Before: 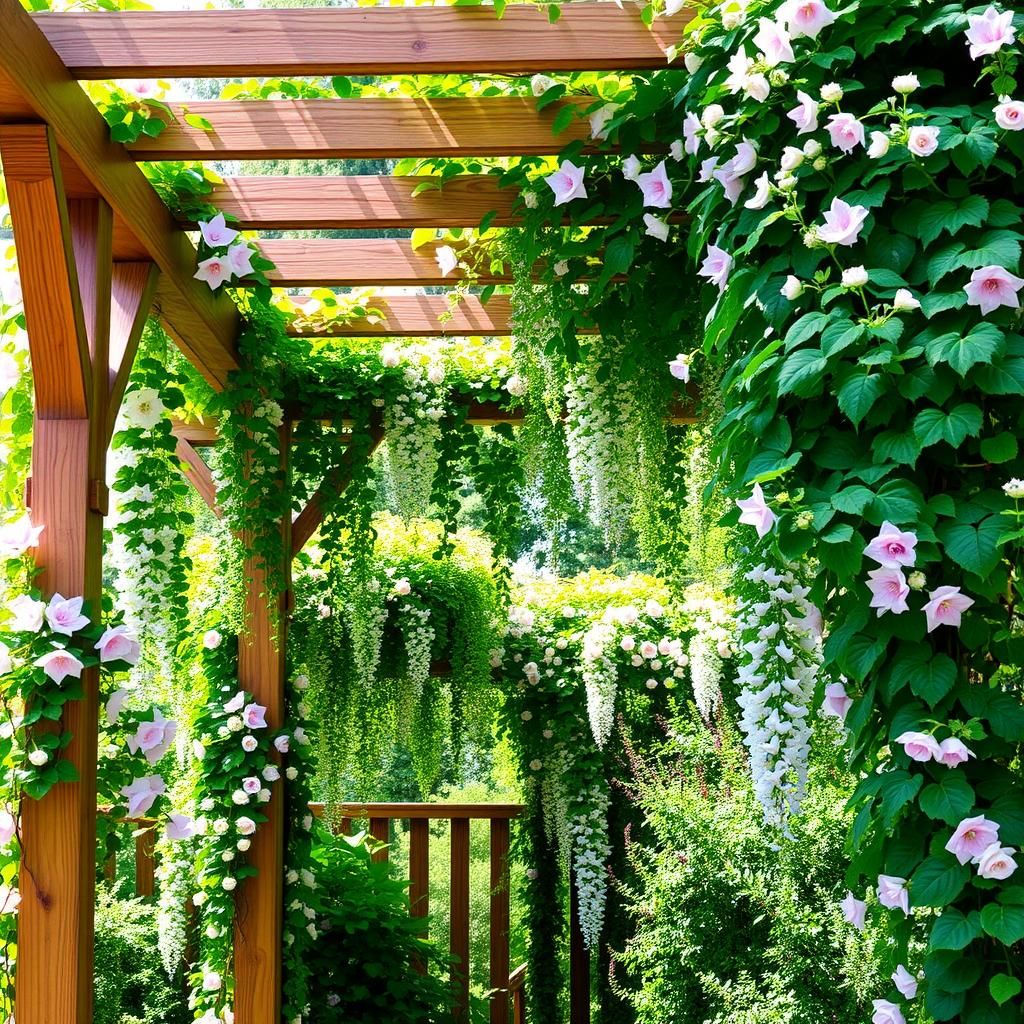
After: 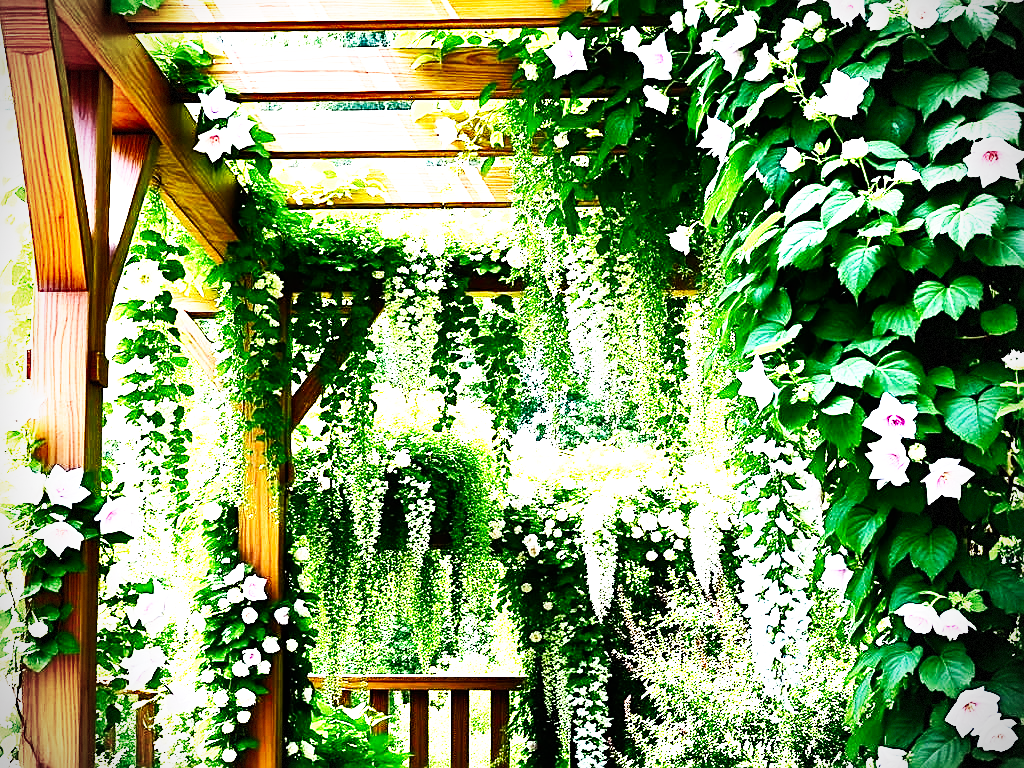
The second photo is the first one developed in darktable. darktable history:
exposure: black level correction 0.001, exposure 0.5 EV, compensate exposure bias true, compensate highlight preservation false
tone equalizer: -8 EV -1.08 EV, -7 EV -1.01 EV, -6 EV -0.867 EV, -5 EV -0.578 EV, -3 EV 0.578 EV, -2 EV 0.867 EV, -1 EV 1.01 EV, +0 EV 1.08 EV, edges refinement/feathering 500, mask exposure compensation -1.57 EV, preserve details no
vignetting: dithering 8-bit output, unbound false
crop and rotate: top 12.5%, bottom 12.5%
base curve: curves: ch0 [(0, 0) (0.007, 0.004) (0.027, 0.03) (0.046, 0.07) (0.207, 0.54) (0.442, 0.872) (0.673, 0.972) (1, 1)], preserve colors none
shadows and highlights: shadows 22.7, highlights -48.71, soften with gaussian
sharpen: on, module defaults
